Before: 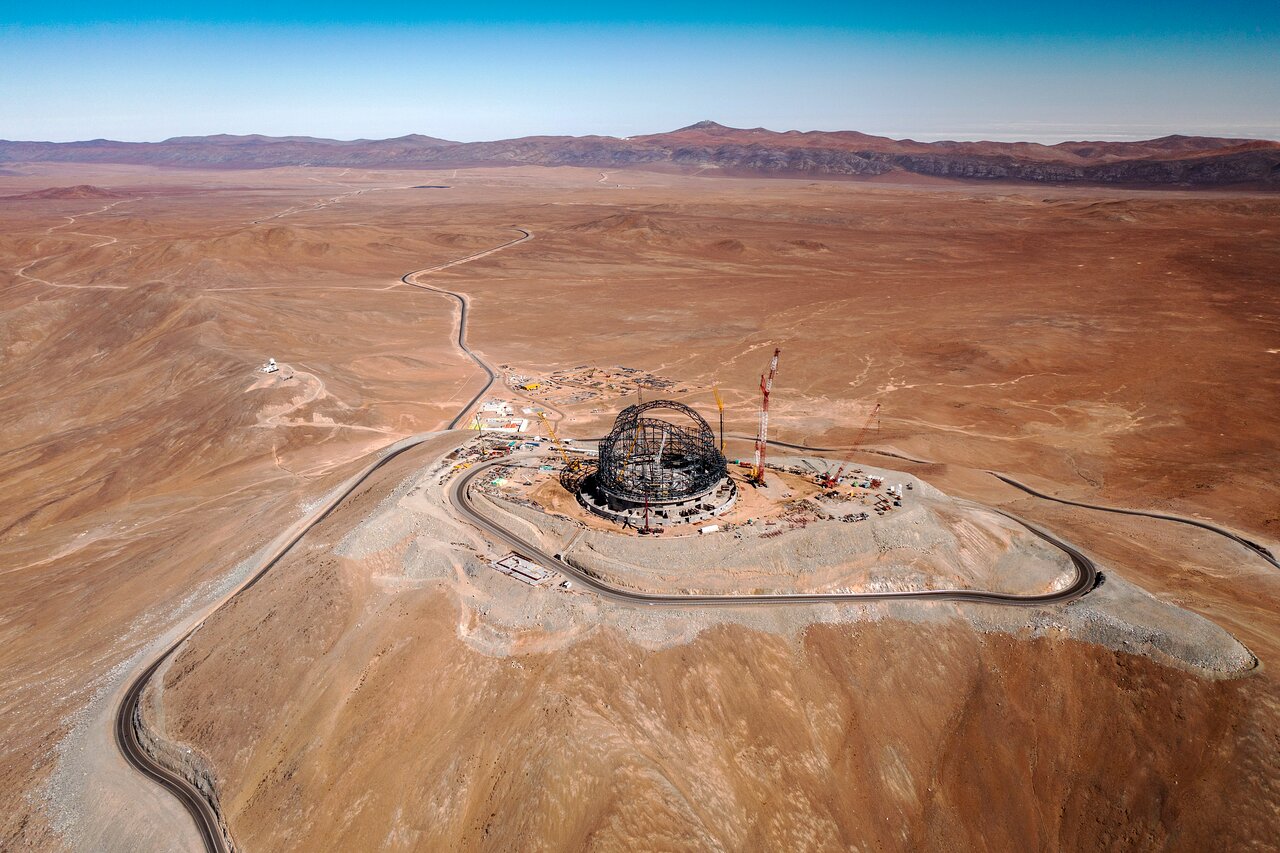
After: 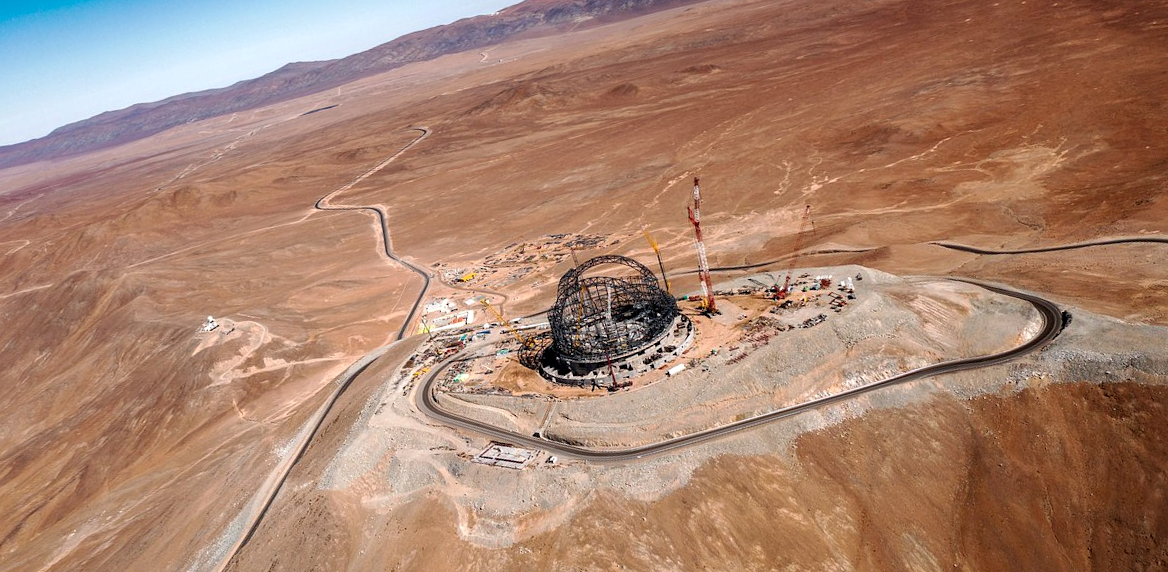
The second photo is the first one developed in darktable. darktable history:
local contrast: mode bilateral grid, contrast 20, coarseness 50, detail 130%, midtone range 0.2
rotate and perspective: rotation -14.8°, crop left 0.1, crop right 0.903, crop top 0.25, crop bottom 0.748
